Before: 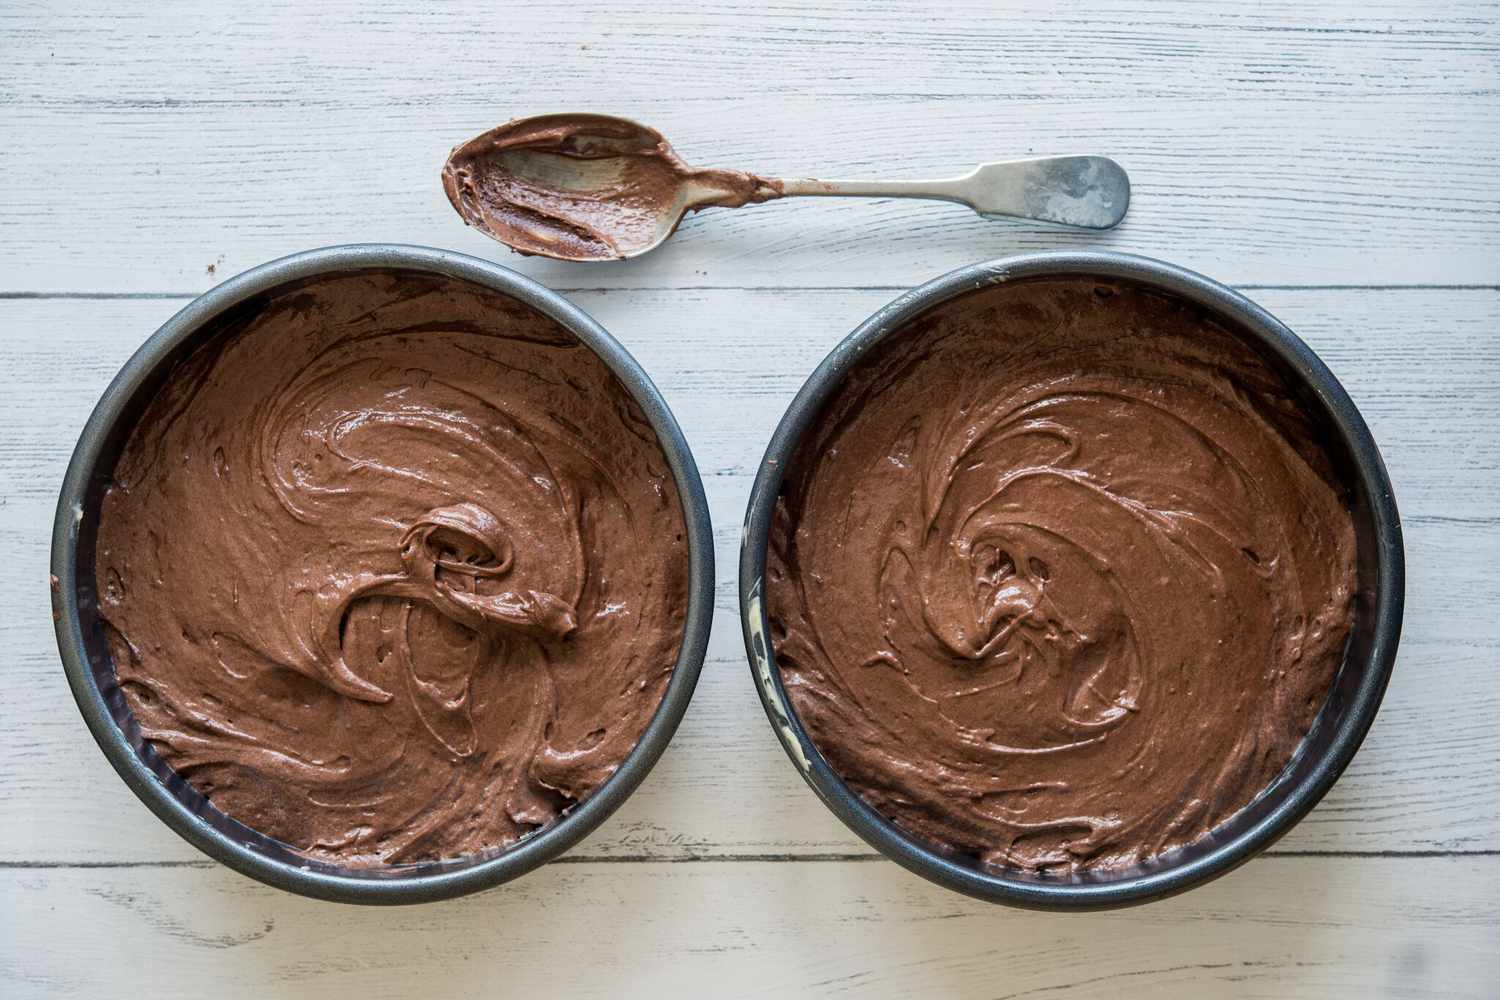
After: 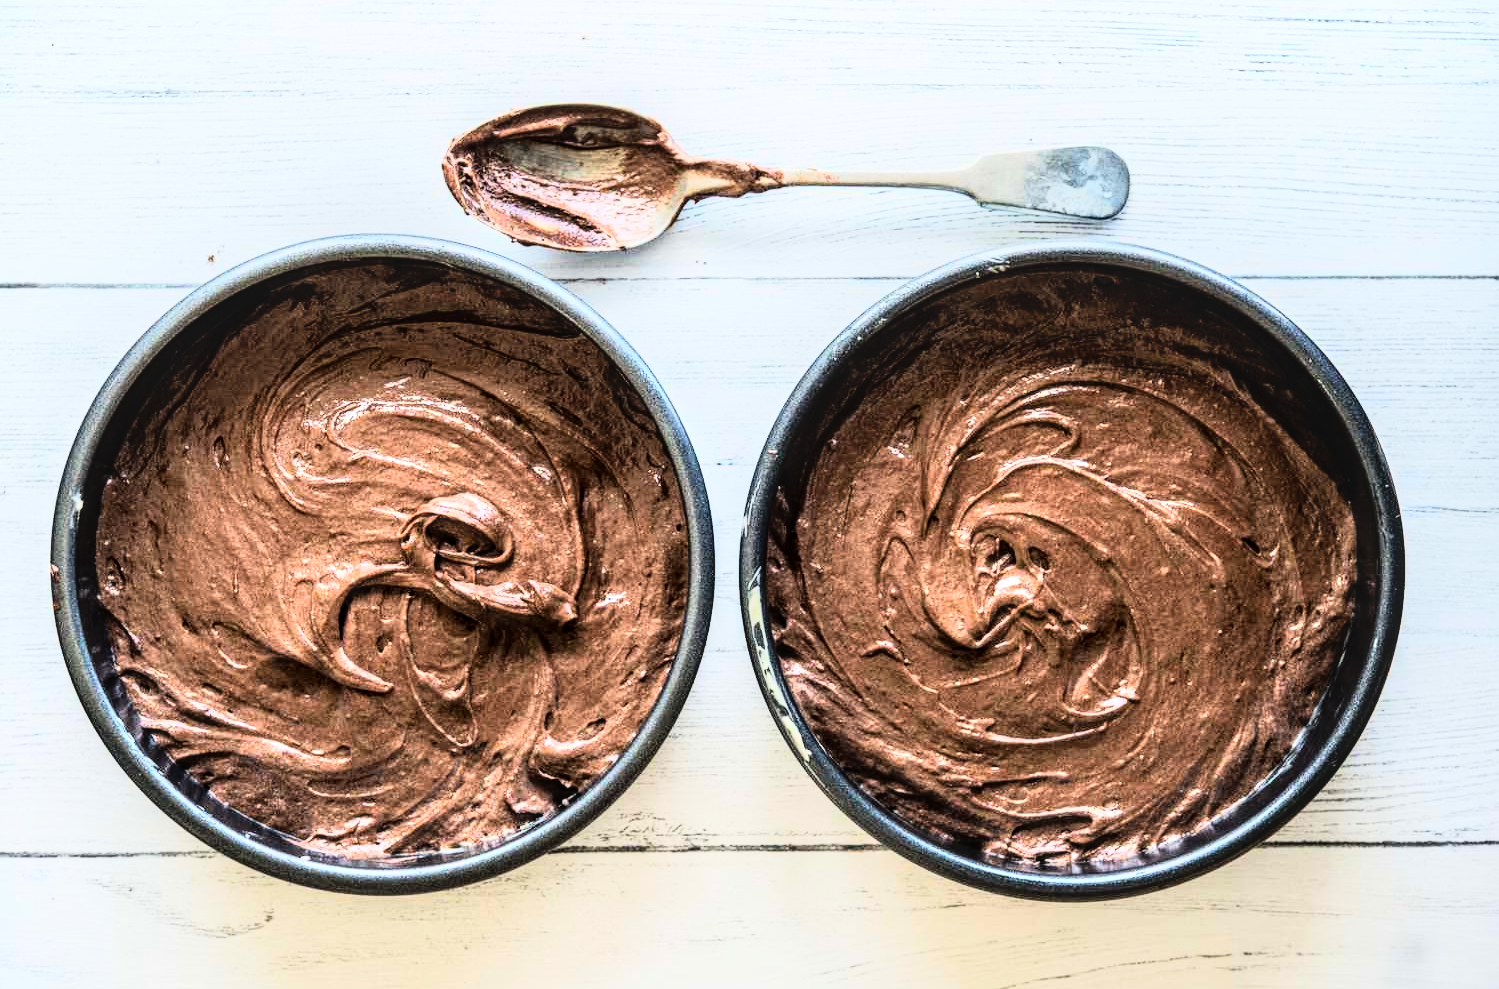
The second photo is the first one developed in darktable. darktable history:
local contrast: on, module defaults
crop: top 1.049%, right 0.001%
rgb curve: curves: ch0 [(0, 0) (0.21, 0.15) (0.24, 0.21) (0.5, 0.75) (0.75, 0.96) (0.89, 0.99) (1, 1)]; ch1 [(0, 0.02) (0.21, 0.13) (0.25, 0.2) (0.5, 0.67) (0.75, 0.9) (0.89, 0.97) (1, 1)]; ch2 [(0, 0.02) (0.21, 0.13) (0.25, 0.2) (0.5, 0.67) (0.75, 0.9) (0.89, 0.97) (1, 1)], compensate middle gray true
